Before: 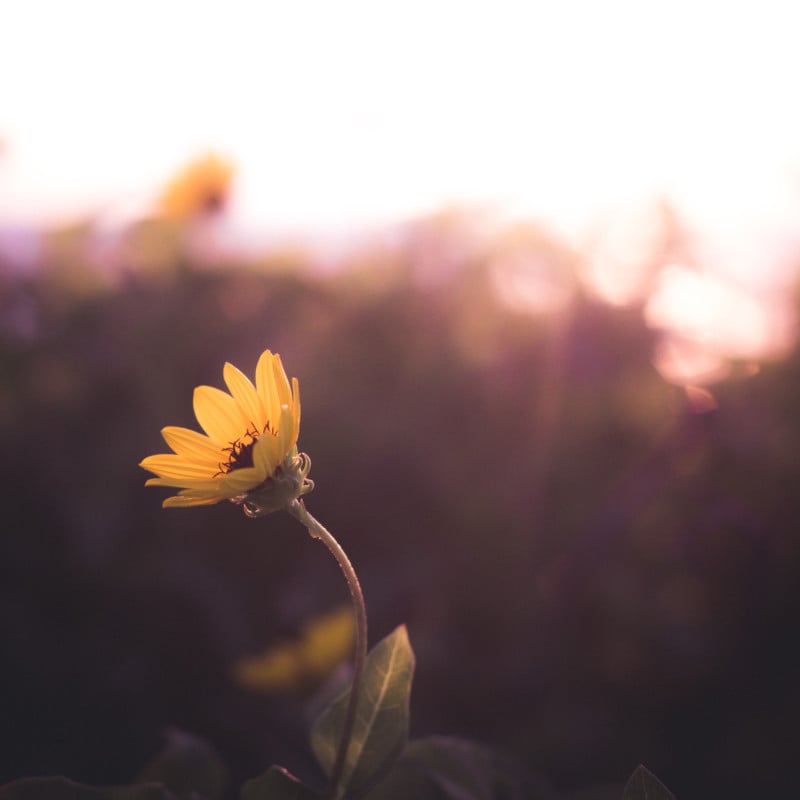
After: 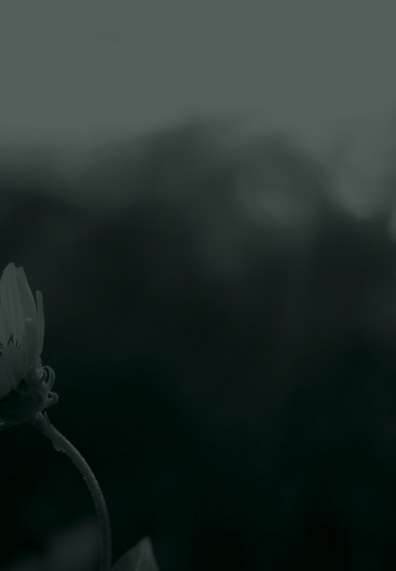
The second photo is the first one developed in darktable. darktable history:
crop: left 32.075%, top 10.976%, right 18.355%, bottom 17.596%
velvia: on, module defaults
shadows and highlights: on, module defaults
colorize: hue 90°, saturation 19%, lightness 1.59%, version 1
